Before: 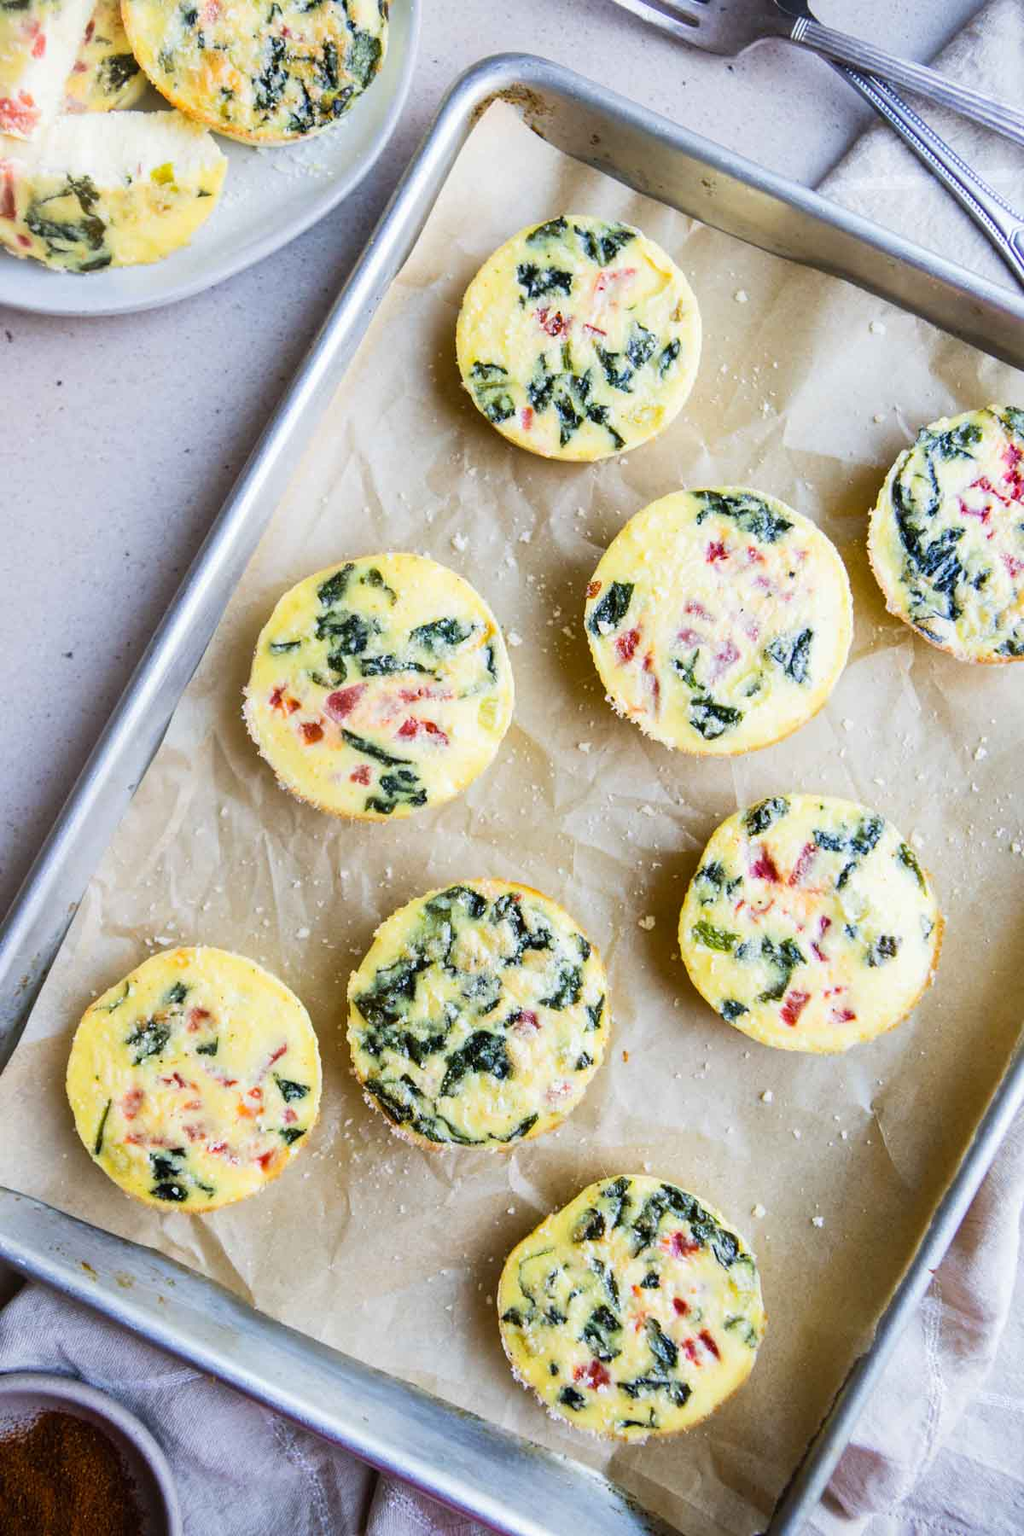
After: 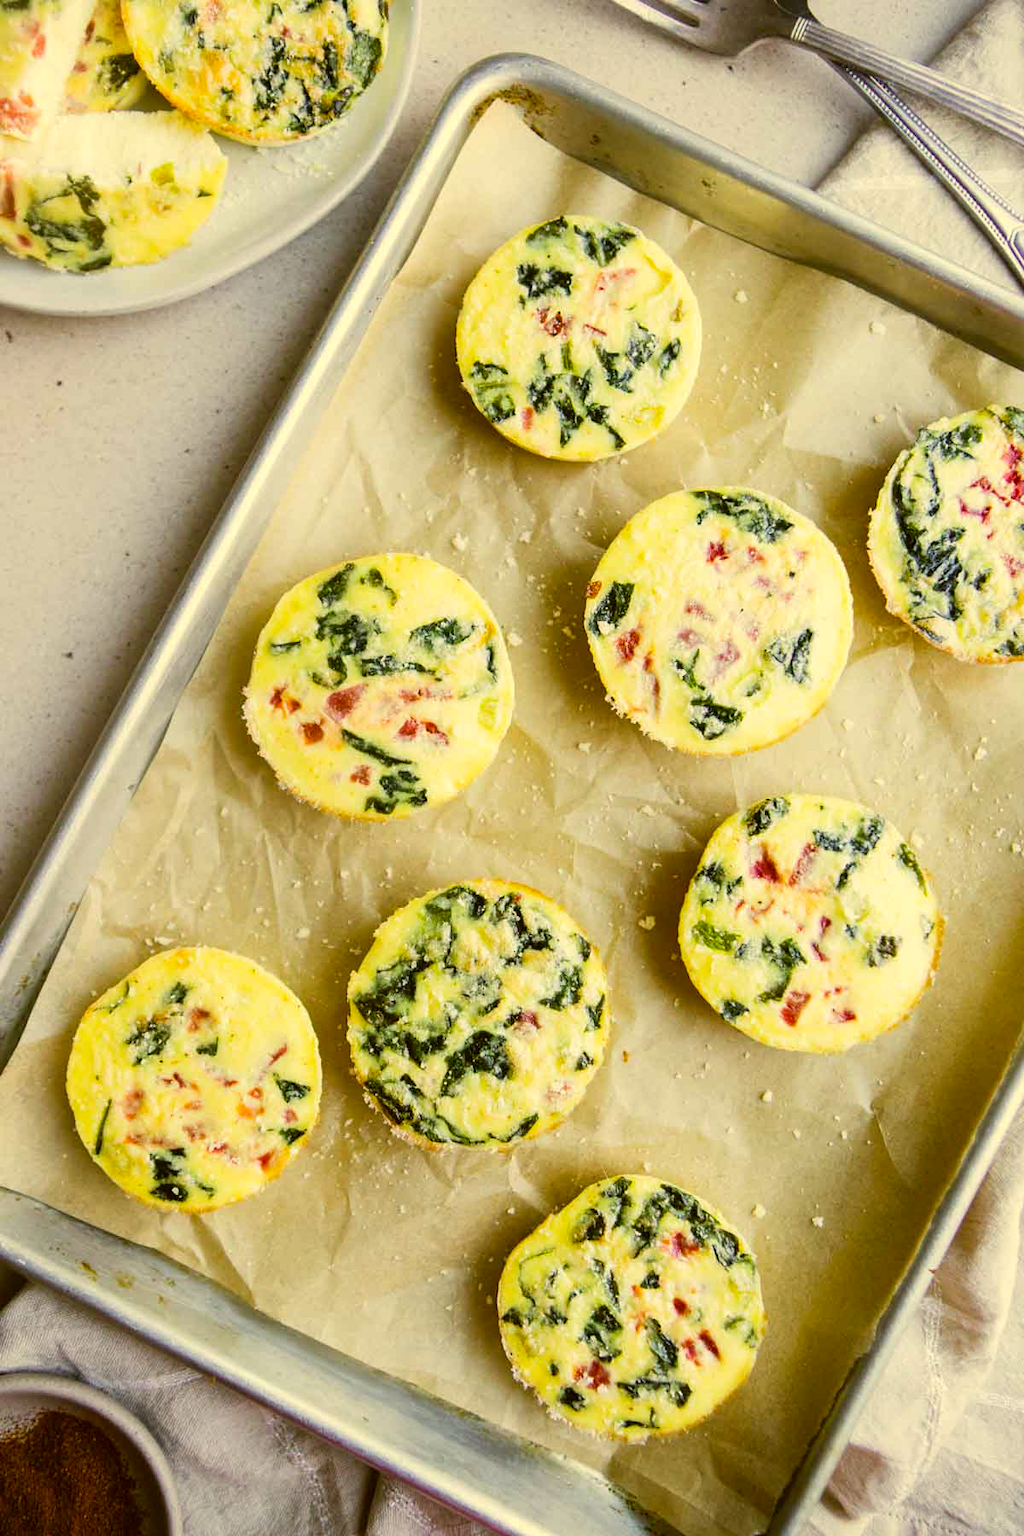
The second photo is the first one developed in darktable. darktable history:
color correction: highlights a* 0.141, highlights b* 28.82, shadows a* -0.27, shadows b* 21.89
